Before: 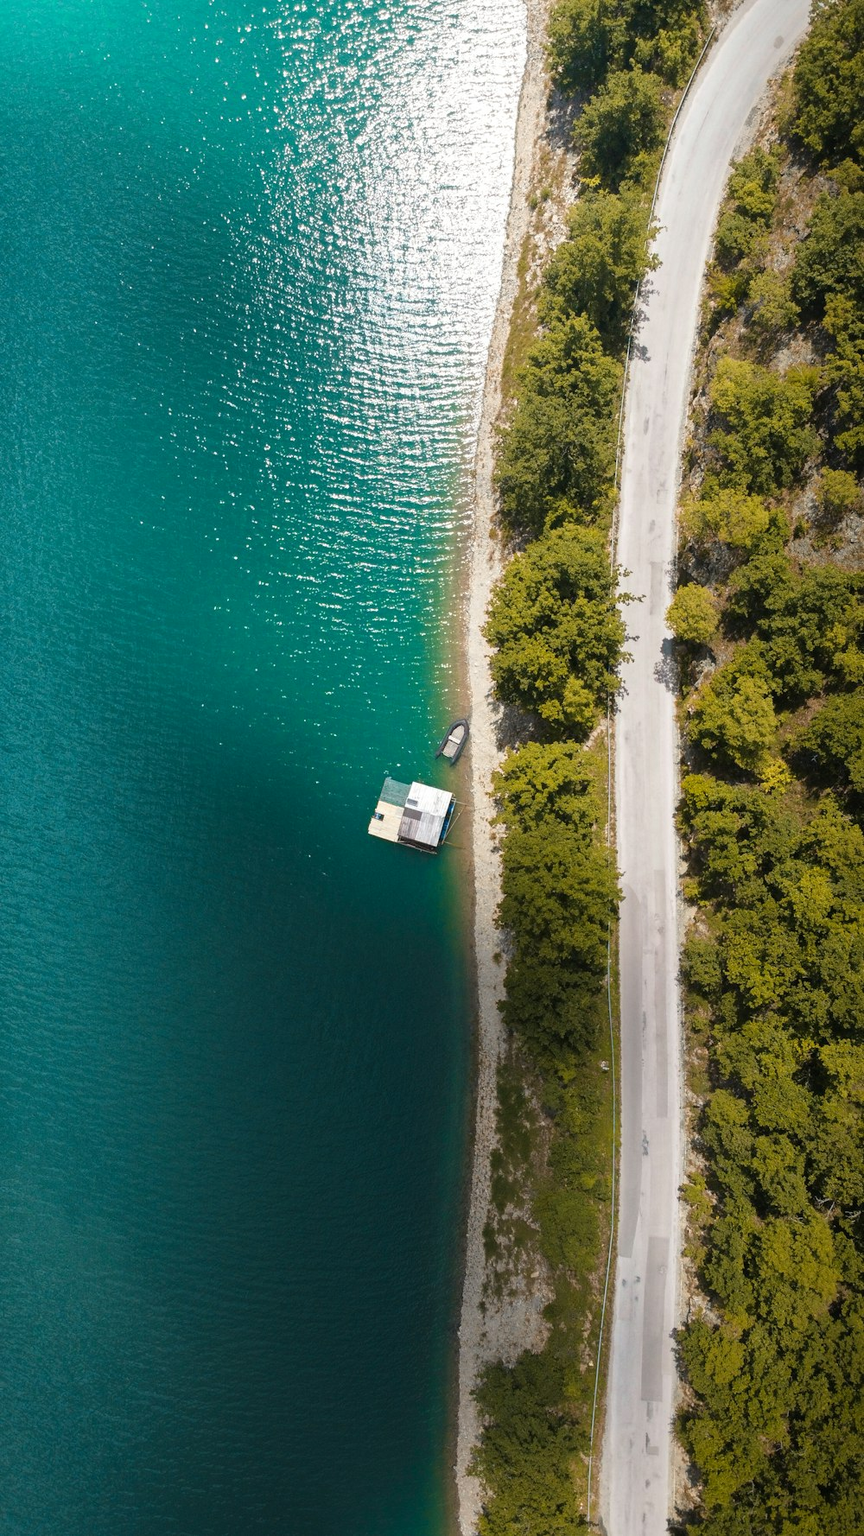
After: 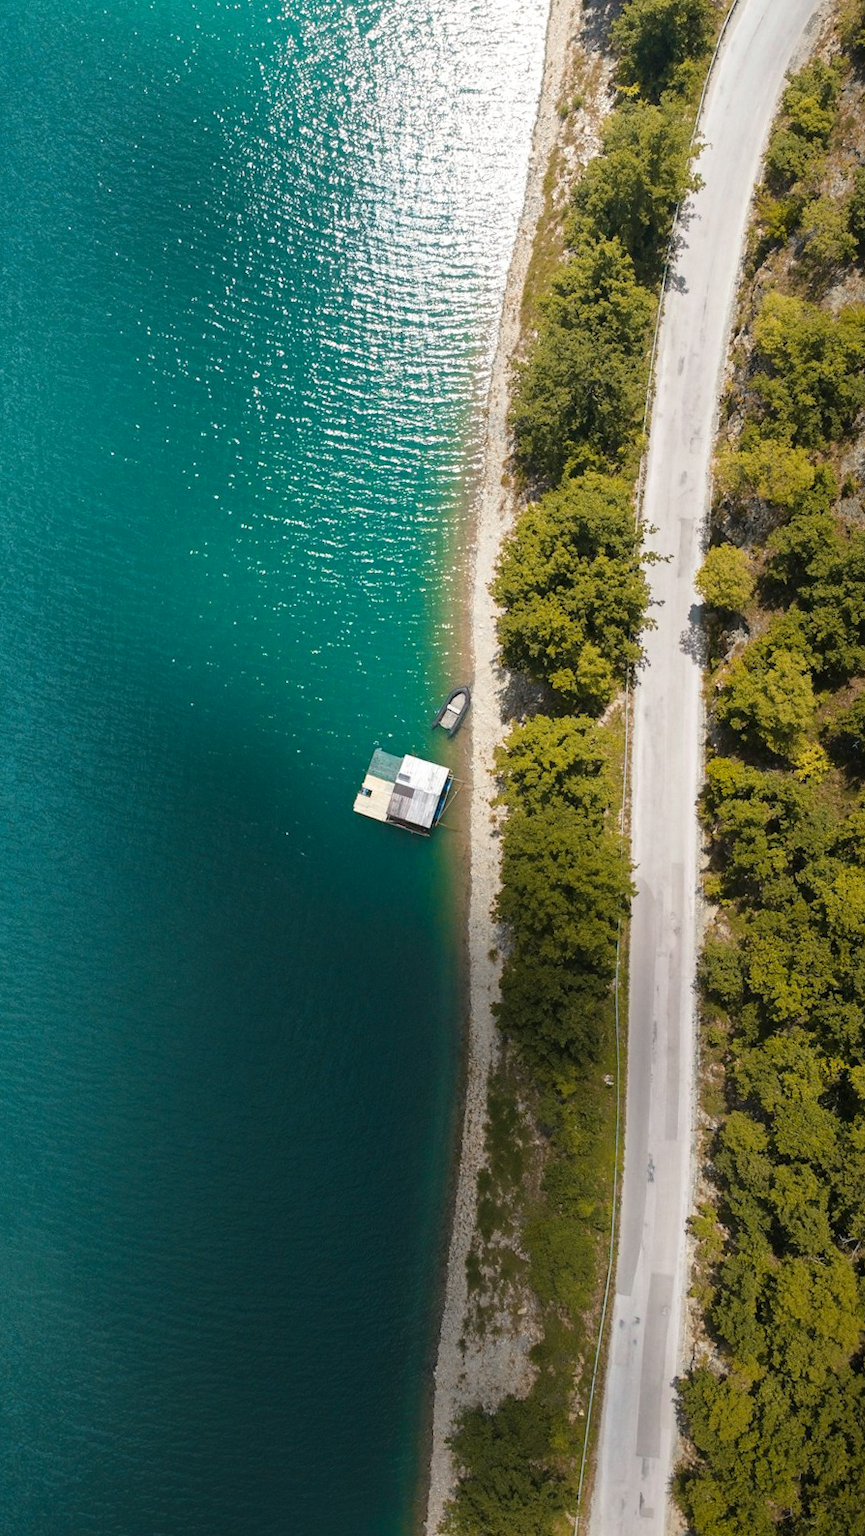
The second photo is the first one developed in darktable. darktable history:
crop and rotate: angle -2.06°, left 3.078%, top 4.301%, right 1.659%, bottom 0.689%
exposure: compensate highlight preservation false
